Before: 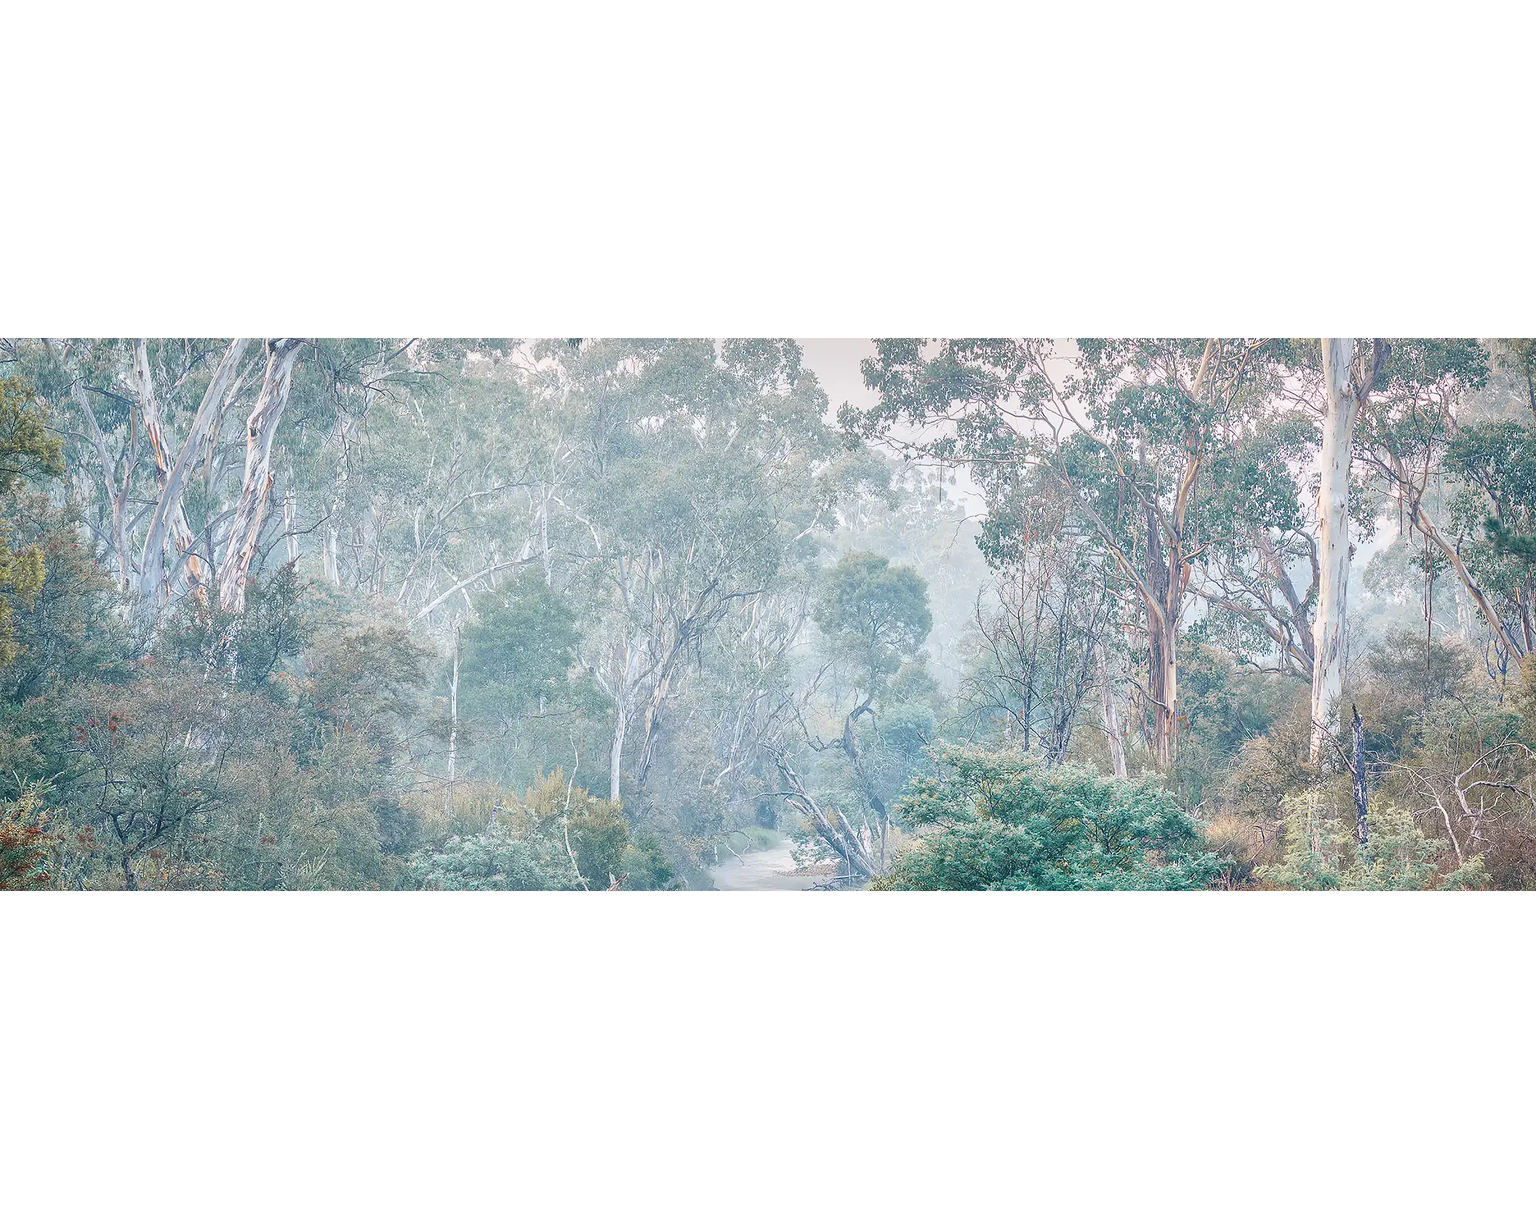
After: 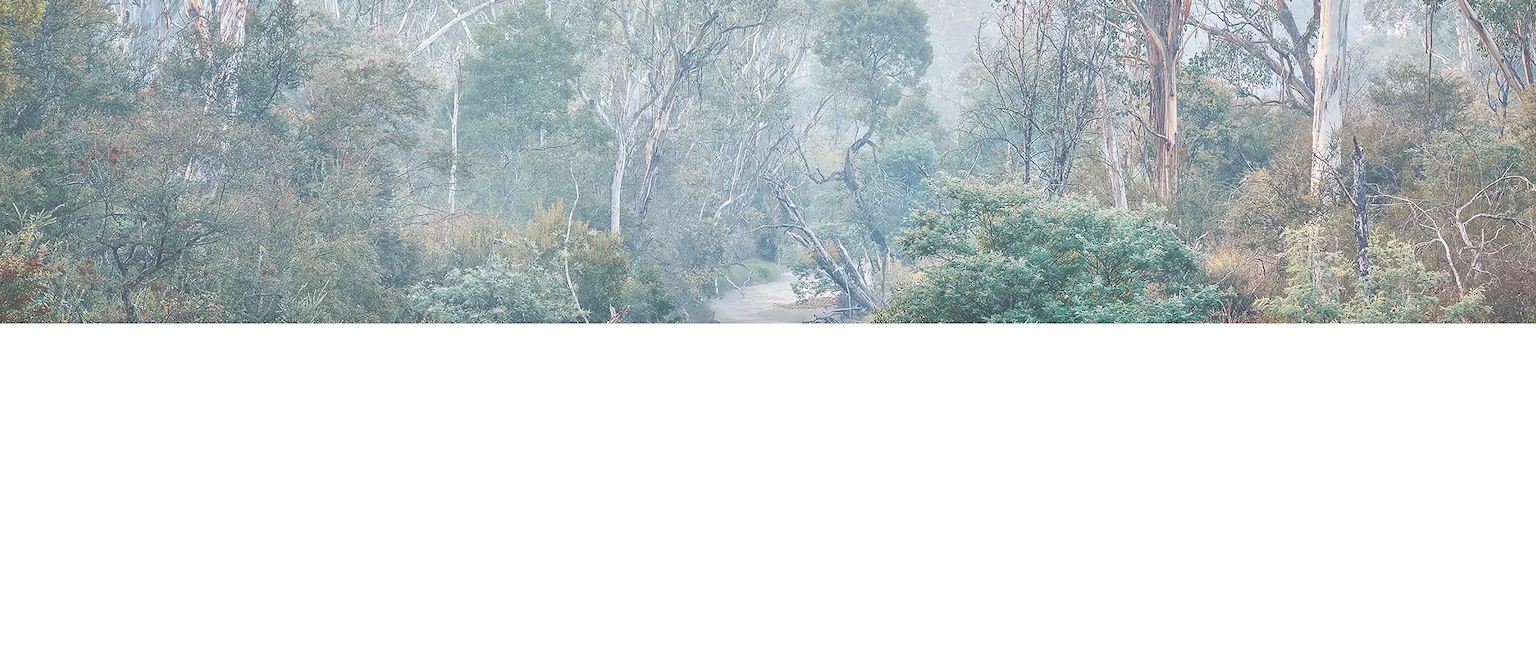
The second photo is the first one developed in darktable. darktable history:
exposure: black level correction -0.087, compensate highlight preservation false
shadows and highlights: shadows 29.32, highlights -29.32, low approximation 0.01, soften with gaussian
crop and rotate: top 46.237%
